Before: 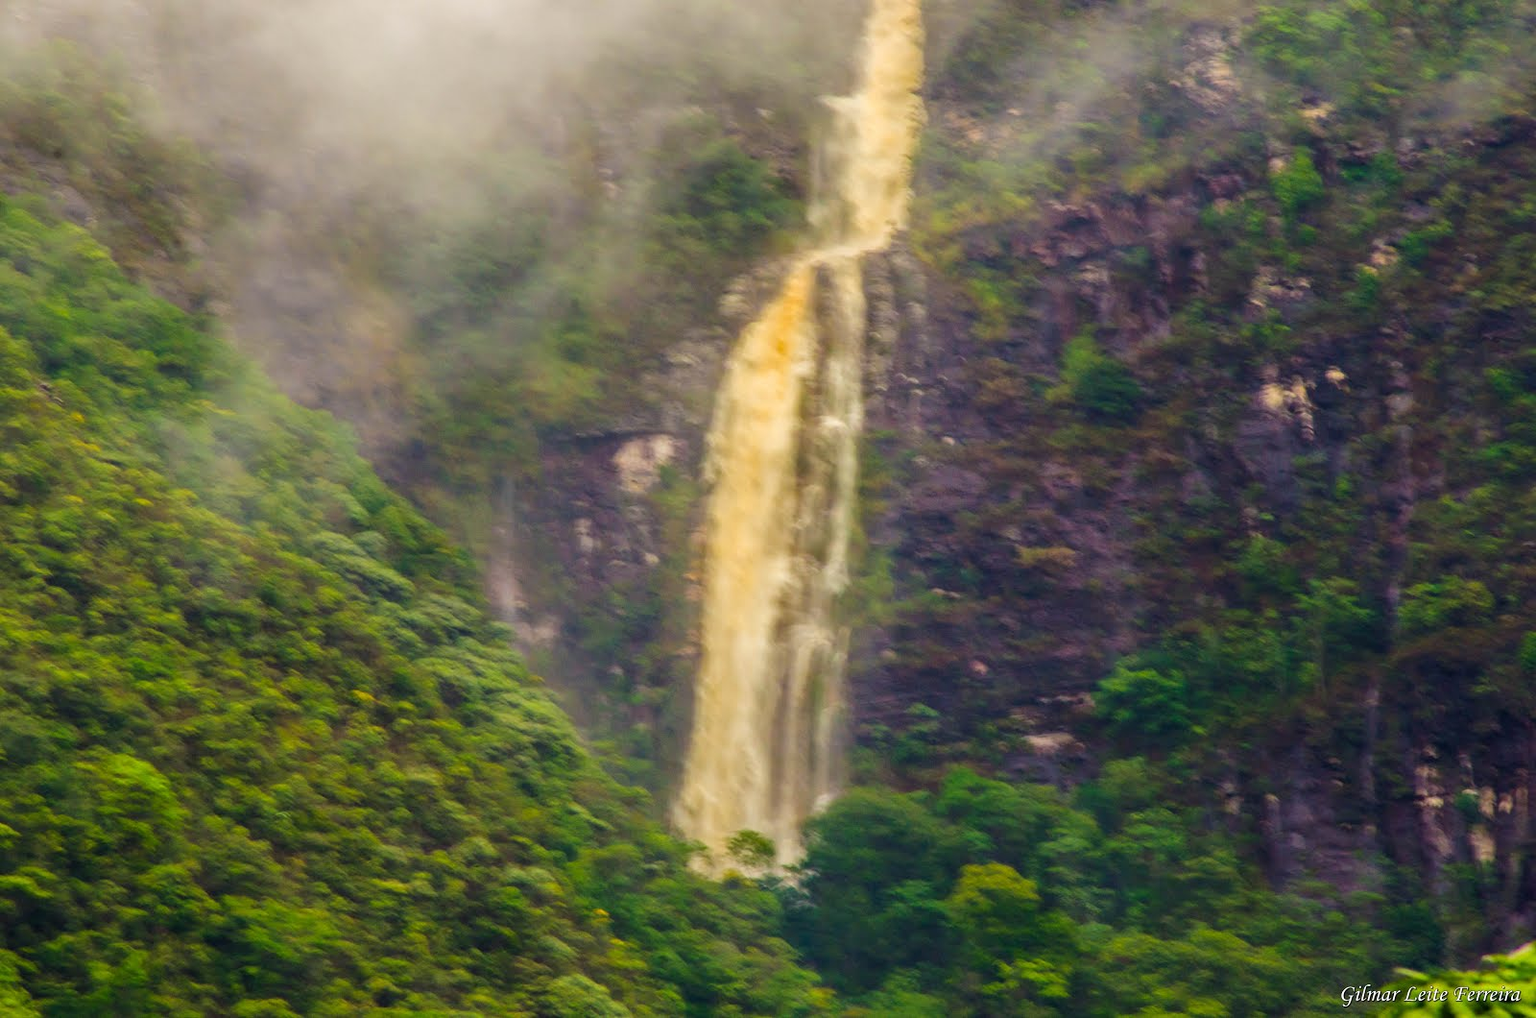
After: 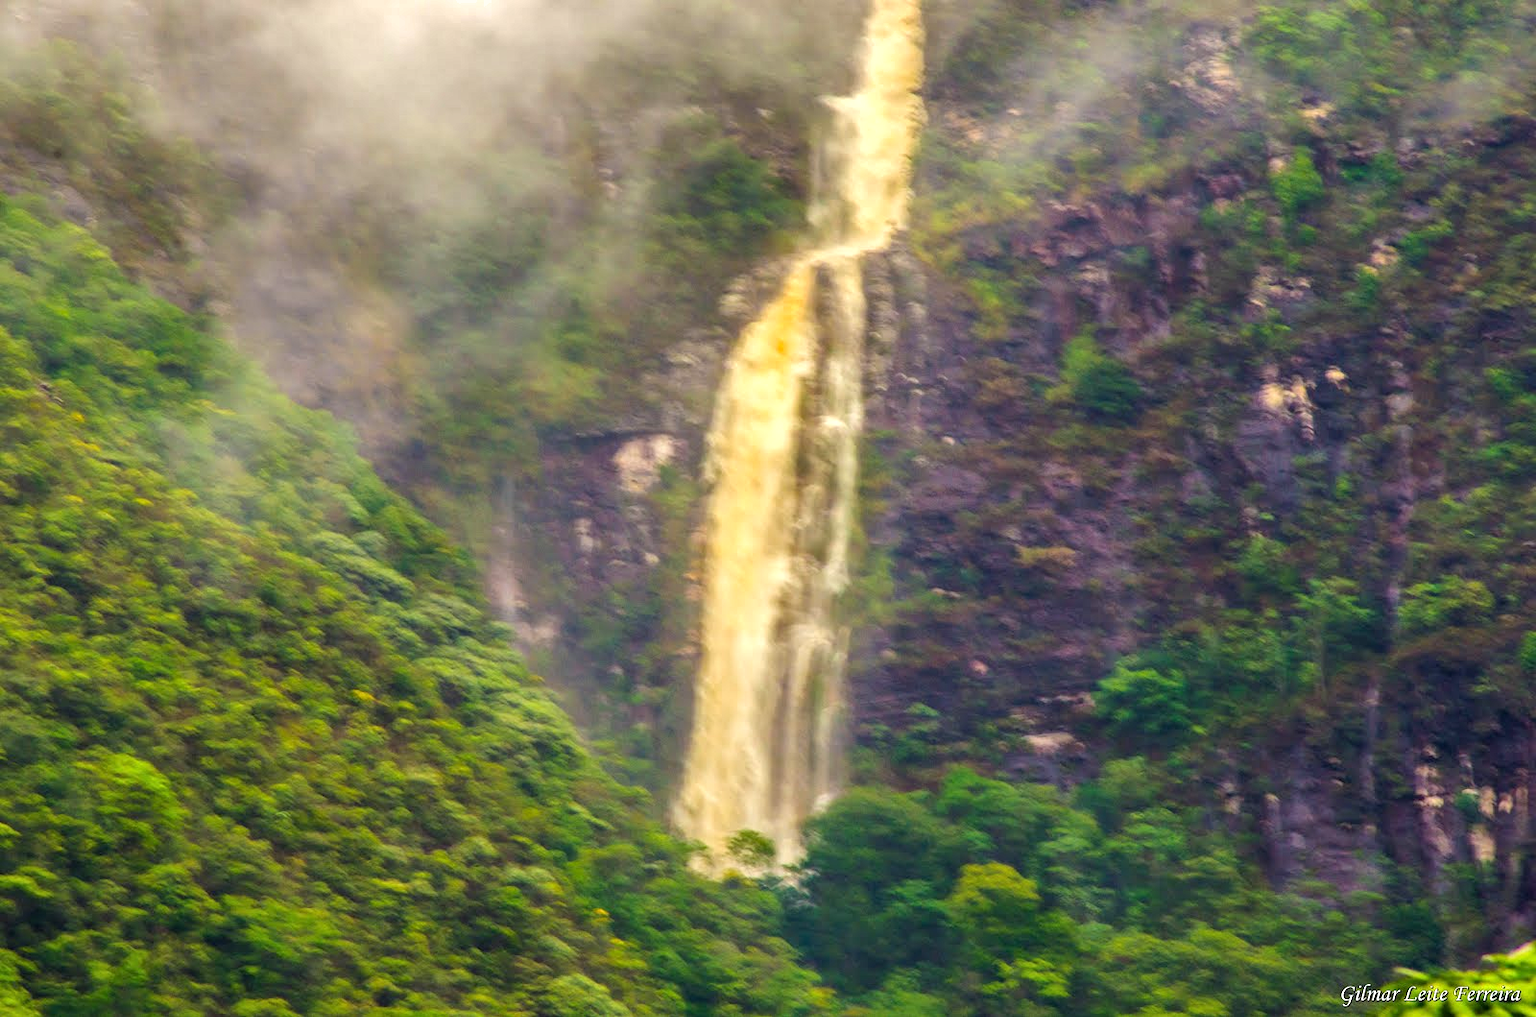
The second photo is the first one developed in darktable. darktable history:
shadows and highlights: radius 118.81, shadows 41.92, highlights -61.84, shadows color adjustment 98%, highlights color adjustment 58.84%, soften with gaussian
exposure: black level correction 0.001, exposure 0.499 EV, compensate highlight preservation false
